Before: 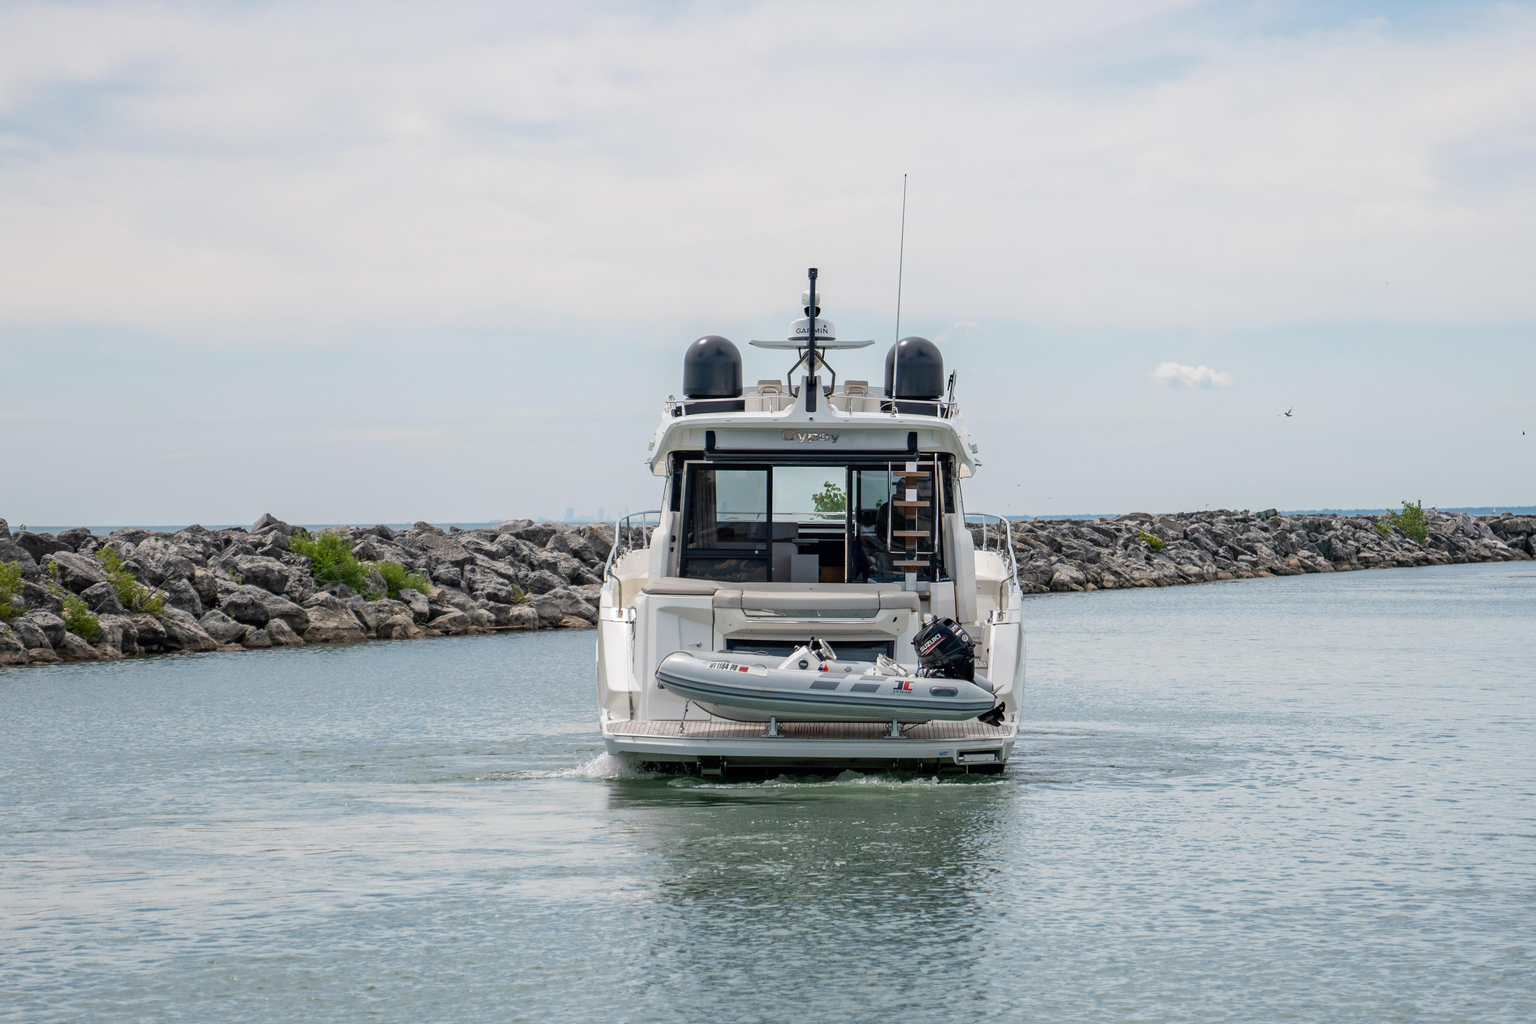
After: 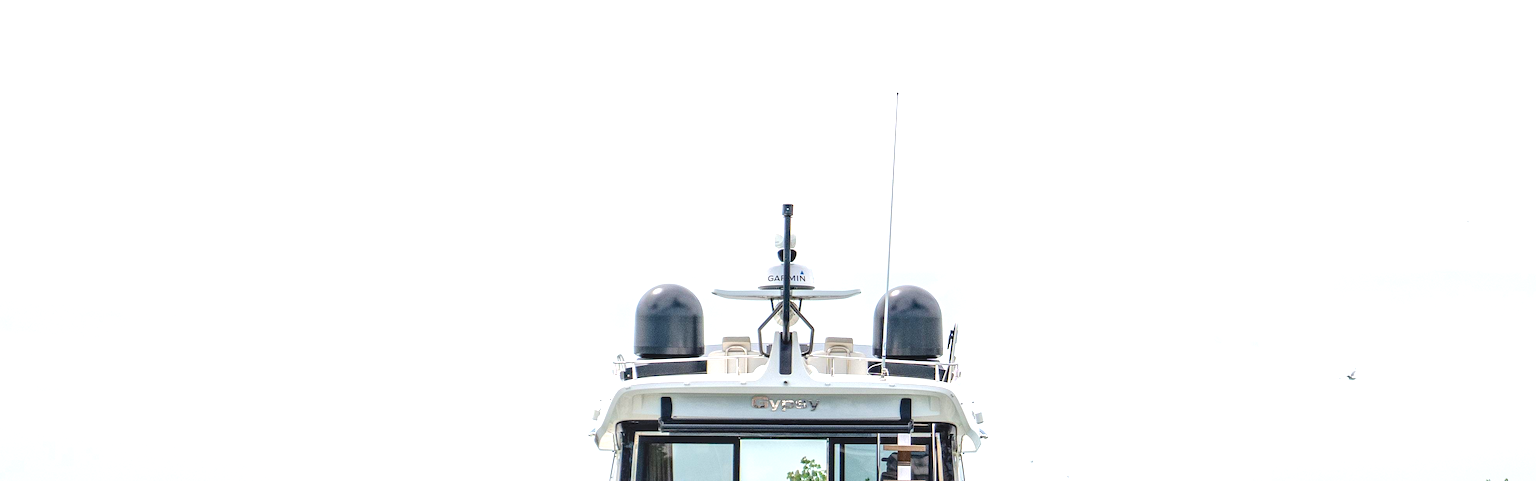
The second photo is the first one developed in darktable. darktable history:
exposure: exposure 1 EV, compensate highlight preservation false
crop and rotate: left 9.667%, top 9.417%, right 5.936%, bottom 50.879%
local contrast: on, module defaults
tone curve: curves: ch0 [(0, 0) (0.003, 0.031) (0.011, 0.041) (0.025, 0.054) (0.044, 0.06) (0.069, 0.083) (0.1, 0.108) (0.136, 0.135) (0.177, 0.179) (0.224, 0.231) (0.277, 0.294) (0.335, 0.378) (0.399, 0.463) (0.468, 0.552) (0.543, 0.627) (0.623, 0.694) (0.709, 0.776) (0.801, 0.849) (0.898, 0.905) (1, 1)], color space Lab, independent channels, preserve colors none
